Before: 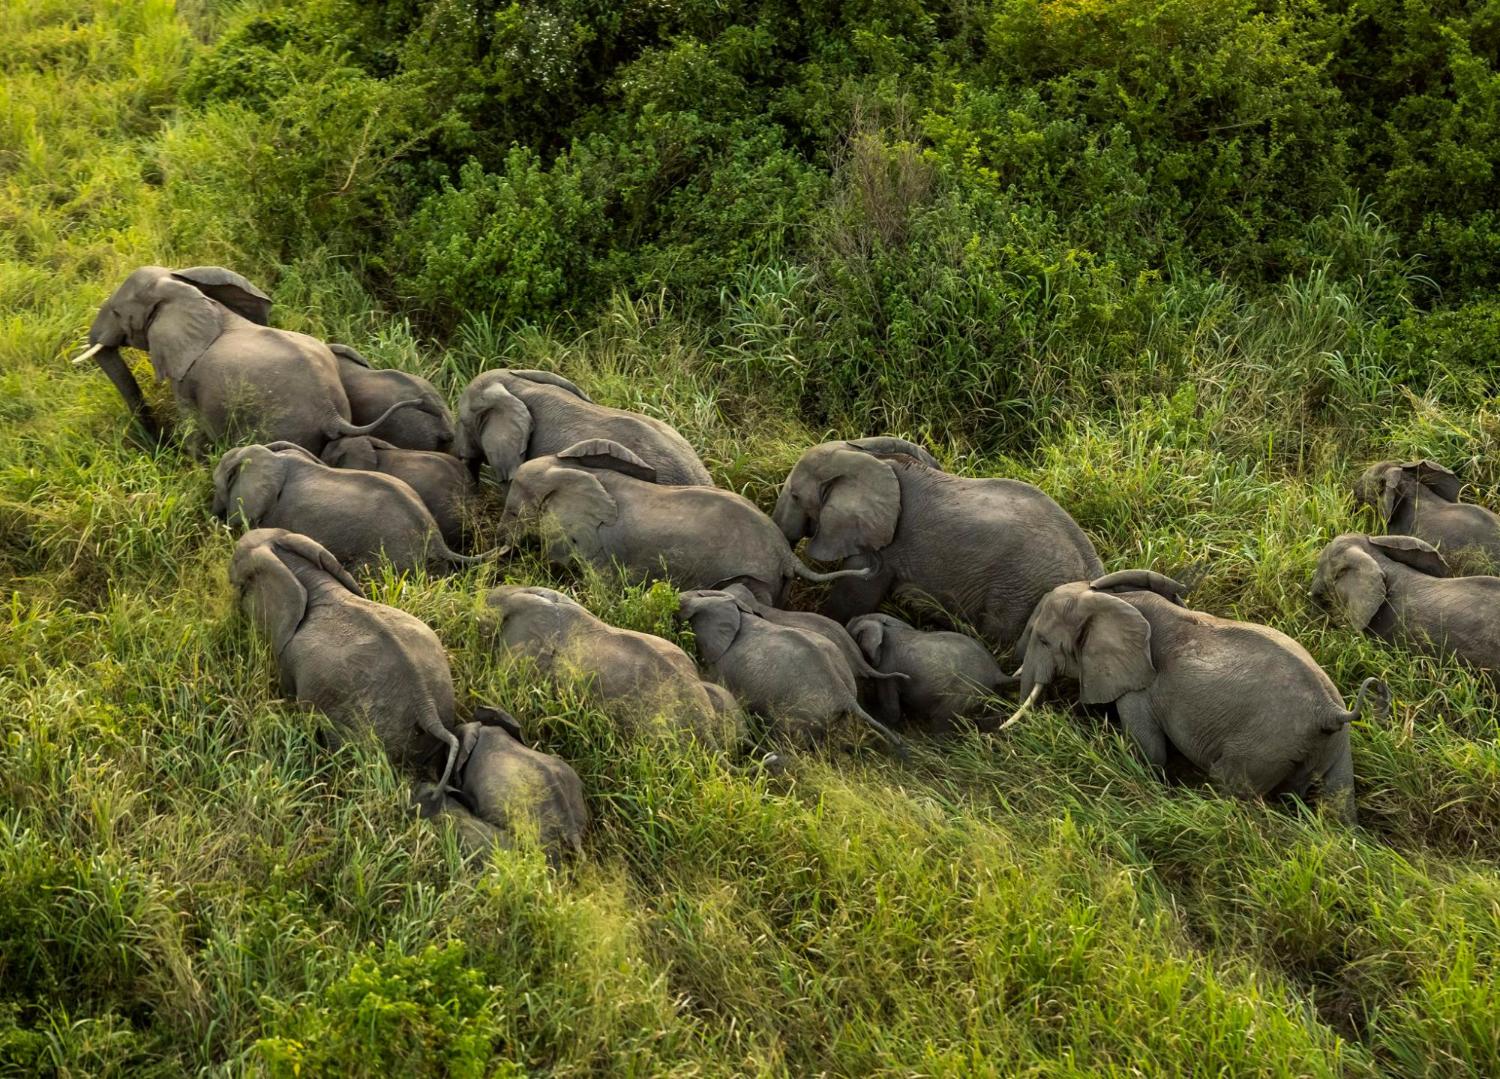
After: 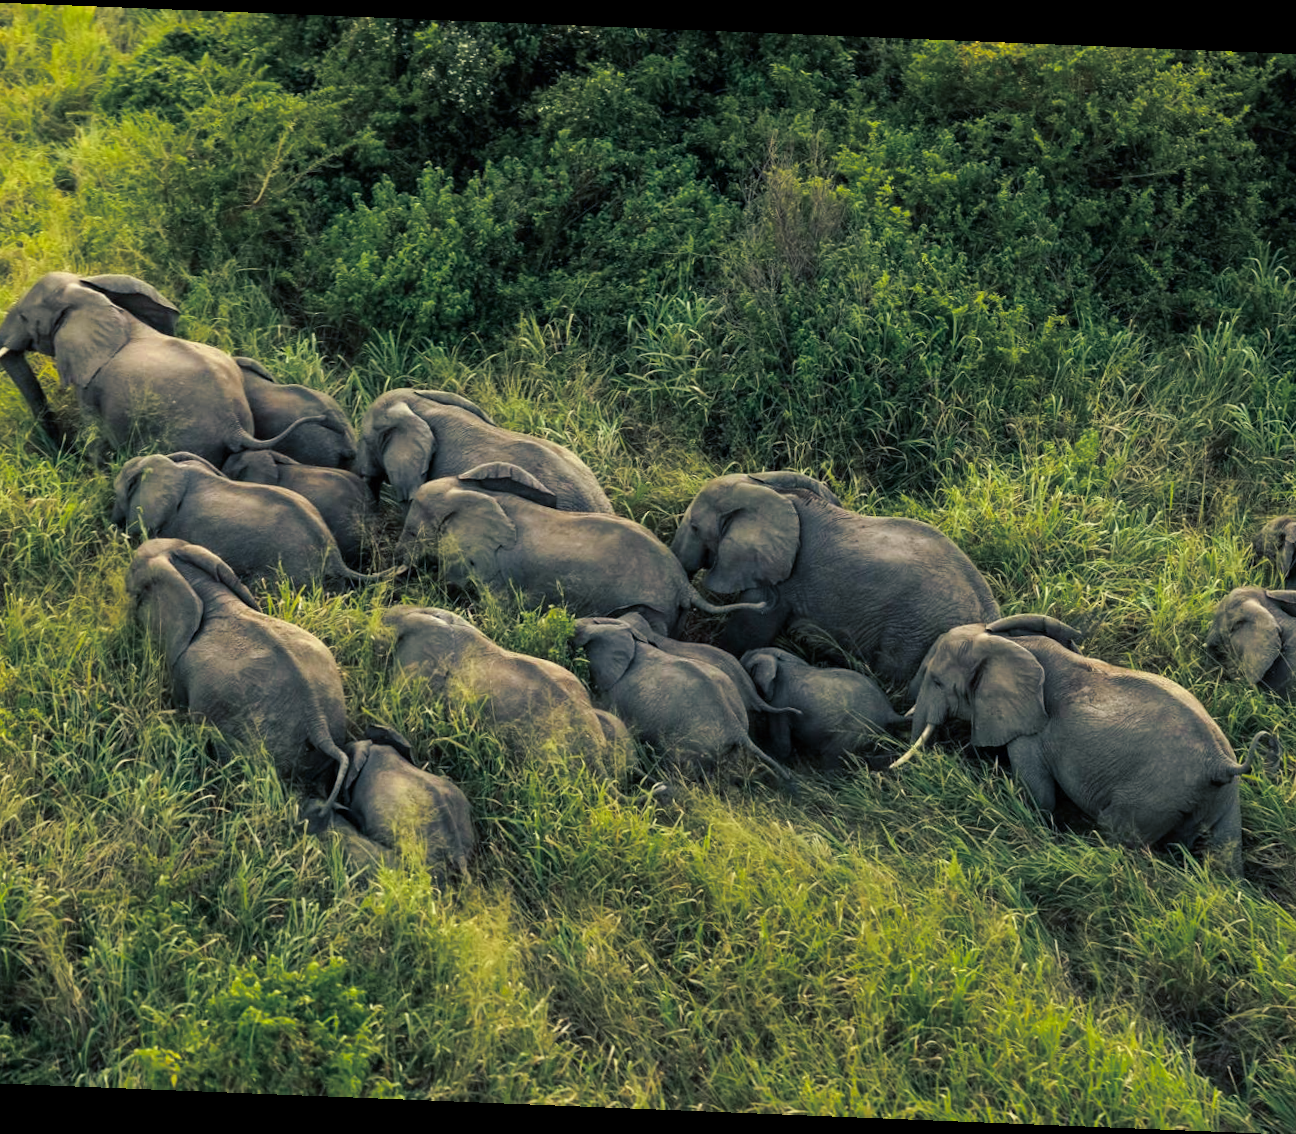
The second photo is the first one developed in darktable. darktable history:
rotate and perspective: rotation 2.27°, automatic cropping off
crop: left 8.026%, right 7.374%
split-toning: shadows › hue 216°, shadows › saturation 1, highlights › hue 57.6°, balance -33.4
